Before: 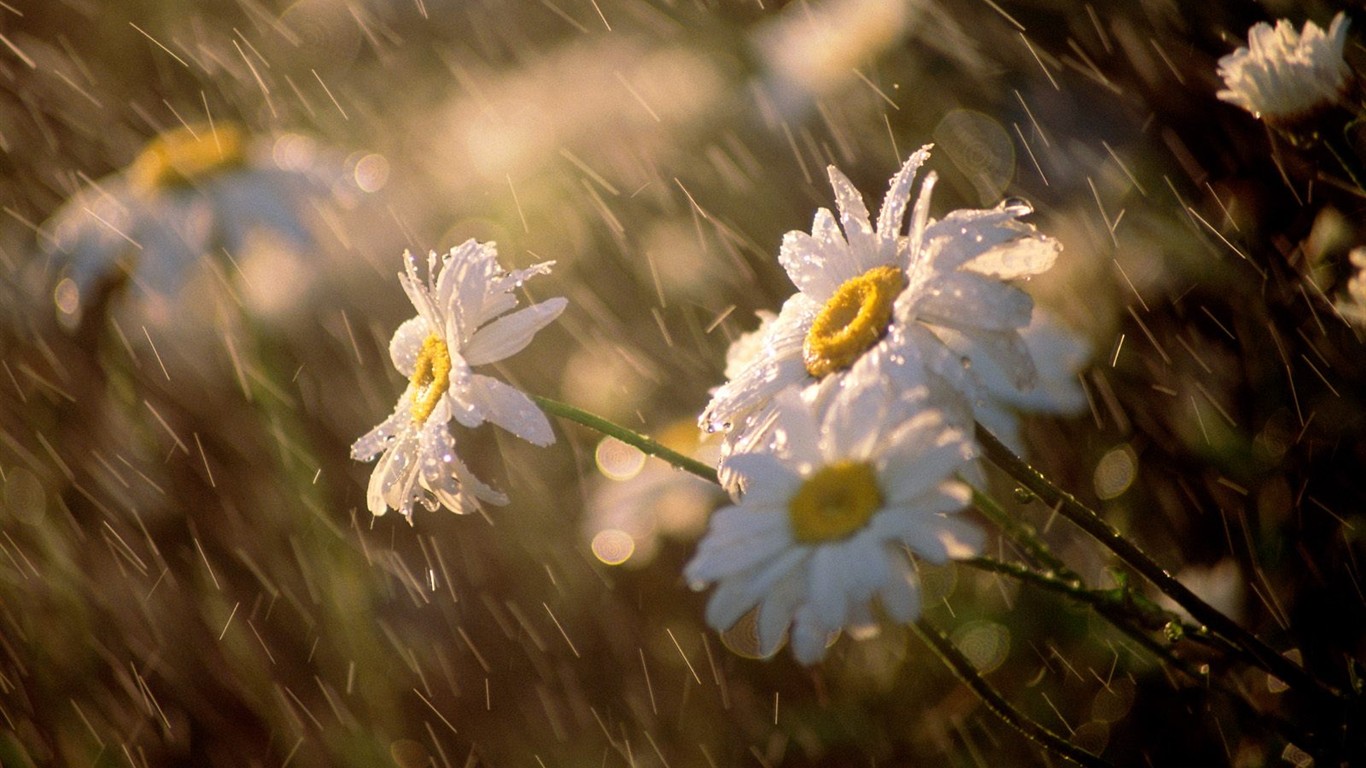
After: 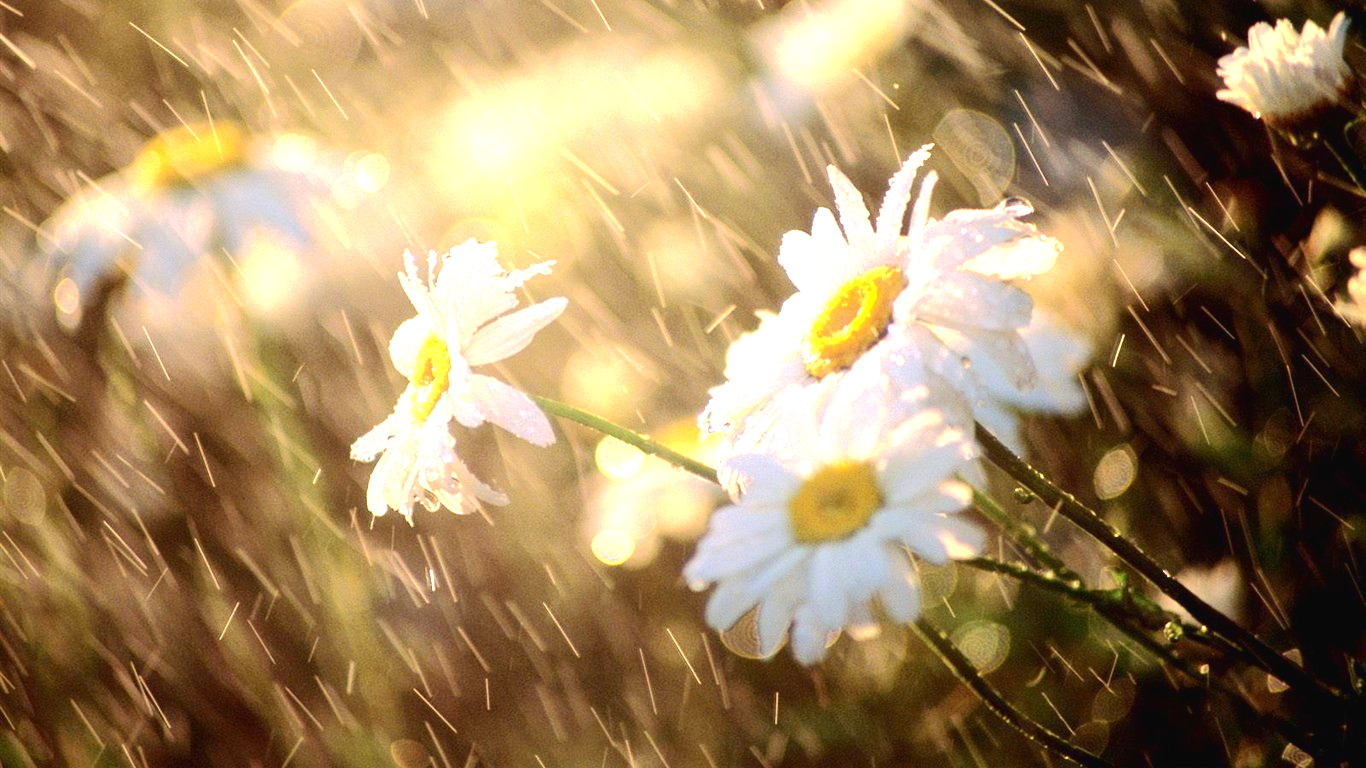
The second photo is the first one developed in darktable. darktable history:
exposure: black level correction 0, exposure 1.467 EV, compensate highlight preservation false
tone curve: curves: ch0 [(0, 0) (0.003, 0.019) (0.011, 0.022) (0.025, 0.029) (0.044, 0.041) (0.069, 0.06) (0.1, 0.09) (0.136, 0.123) (0.177, 0.163) (0.224, 0.206) (0.277, 0.268) (0.335, 0.35) (0.399, 0.436) (0.468, 0.526) (0.543, 0.624) (0.623, 0.713) (0.709, 0.779) (0.801, 0.845) (0.898, 0.912) (1, 1)], color space Lab, independent channels, preserve colors none
